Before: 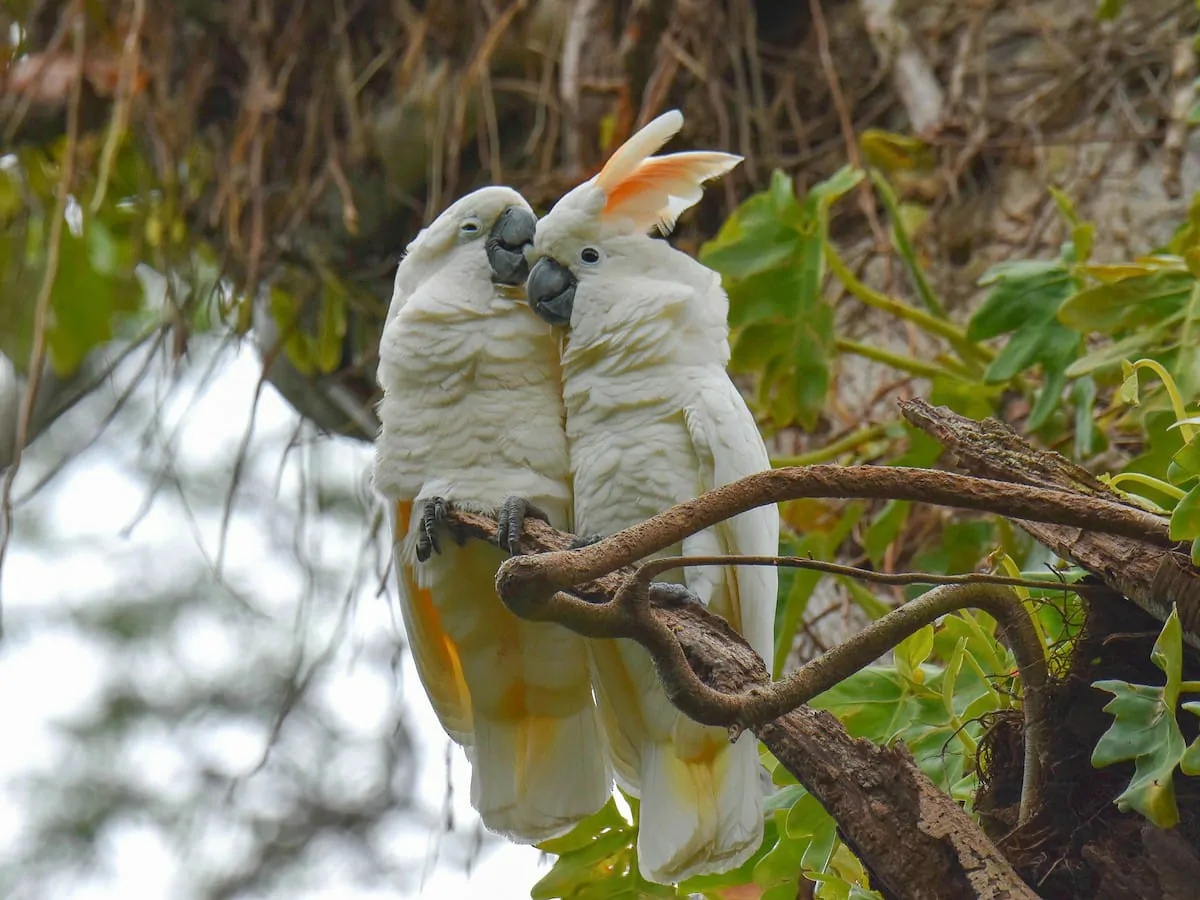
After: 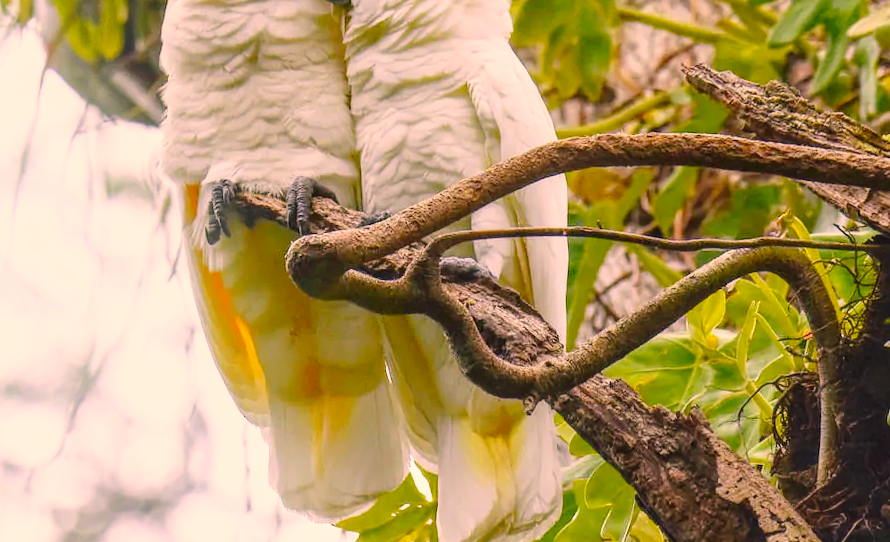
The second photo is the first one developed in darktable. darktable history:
local contrast: on, module defaults
rotate and perspective: rotation -2°, crop left 0.022, crop right 0.978, crop top 0.049, crop bottom 0.951
base curve: curves: ch0 [(0, 0) (0.028, 0.03) (0.121, 0.232) (0.46, 0.748) (0.859, 0.968) (1, 1)], preserve colors none
bloom: size 15%, threshold 97%, strength 7%
crop and rotate: left 17.299%, top 35.115%, right 7.015%, bottom 1.024%
color correction: highlights a* 21.88, highlights b* 22.25
white balance: red 0.924, blue 1.095
